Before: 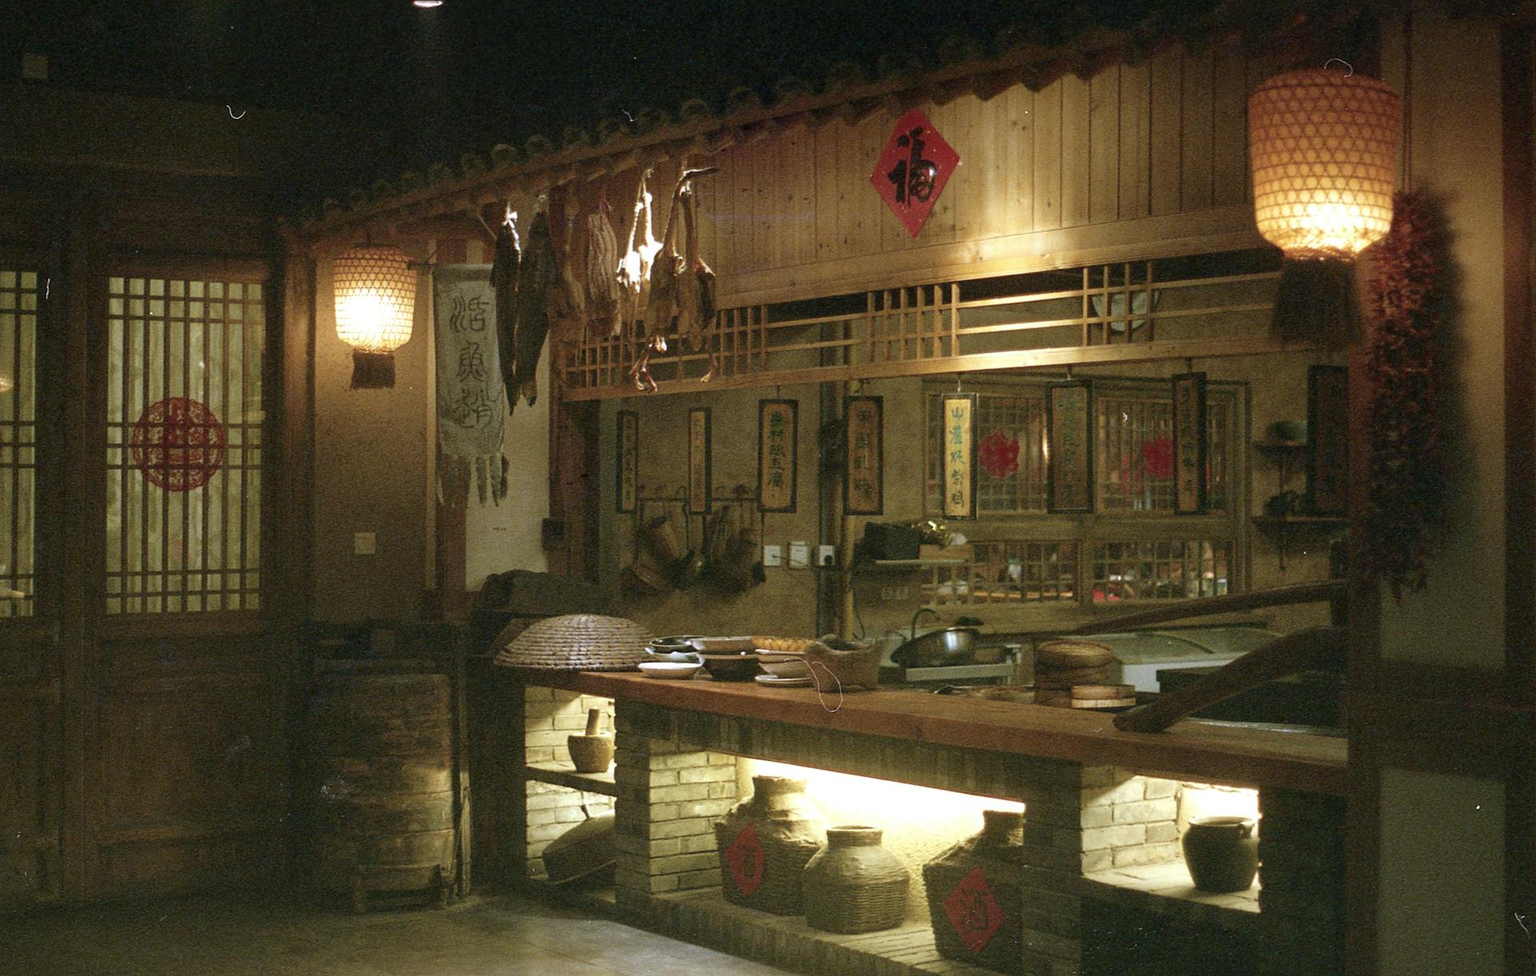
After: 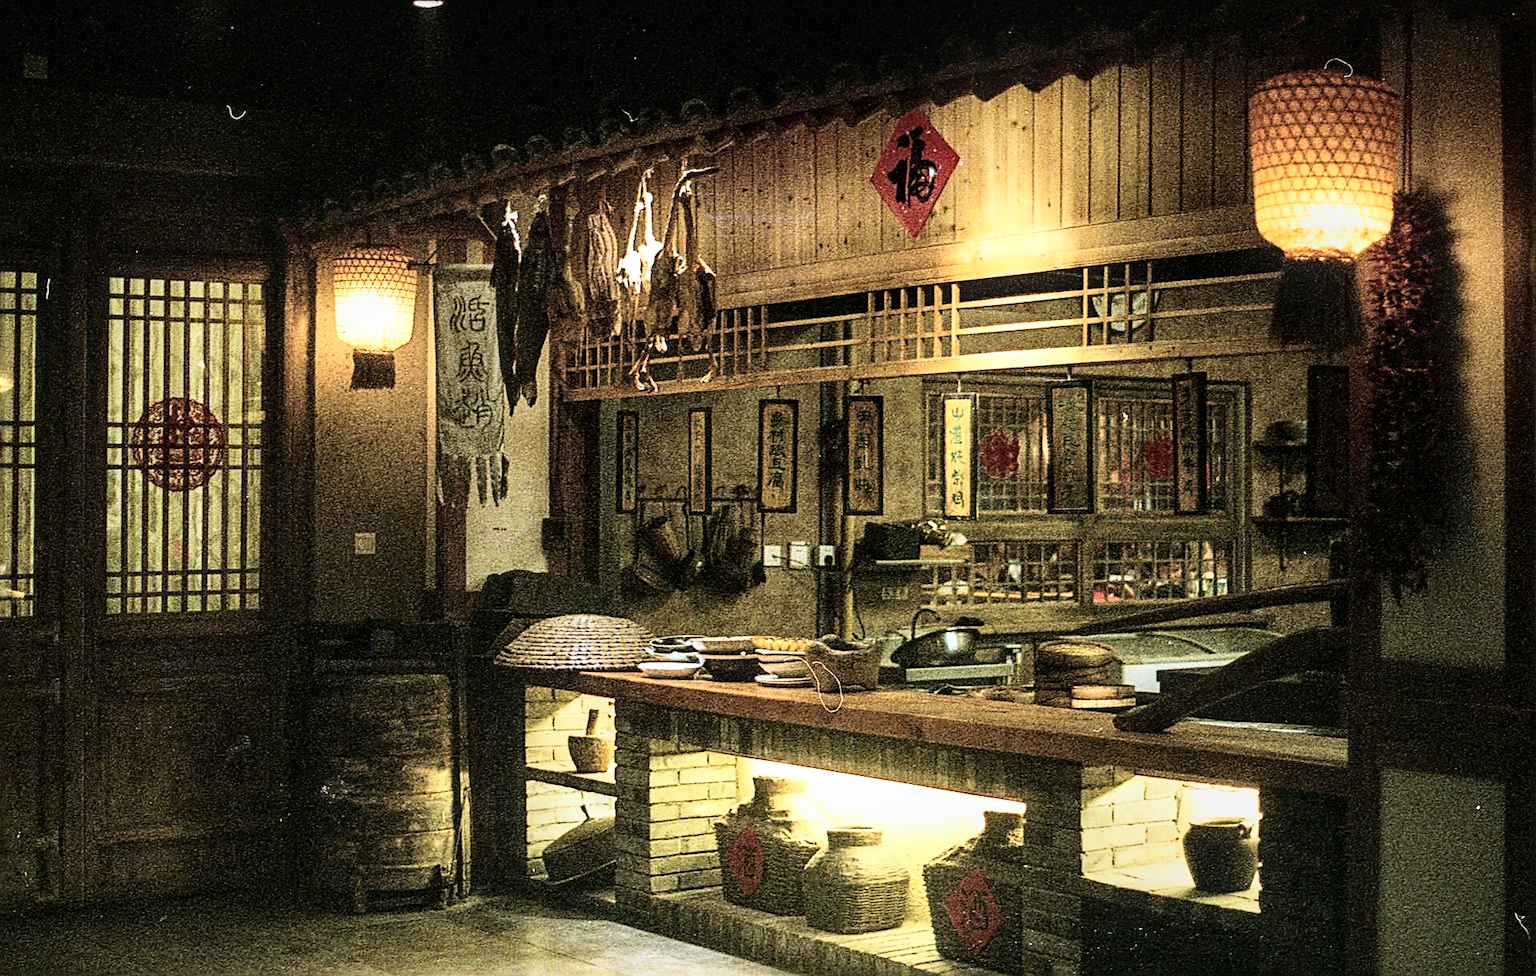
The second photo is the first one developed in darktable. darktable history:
sharpen: radius 2.543, amount 0.636
rgb curve: curves: ch0 [(0, 0) (0.21, 0.15) (0.24, 0.21) (0.5, 0.75) (0.75, 0.96) (0.89, 0.99) (1, 1)]; ch1 [(0, 0.02) (0.21, 0.13) (0.25, 0.2) (0.5, 0.67) (0.75, 0.9) (0.89, 0.97) (1, 1)]; ch2 [(0, 0.02) (0.21, 0.13) (0.25, 0.2) (0.5, 0.67) (0.75, 0.9) (0.89, 0.97) (1, 1)], compensate middle gray true
tone equalizer: on, module defaults
local contrast: detail 130%
